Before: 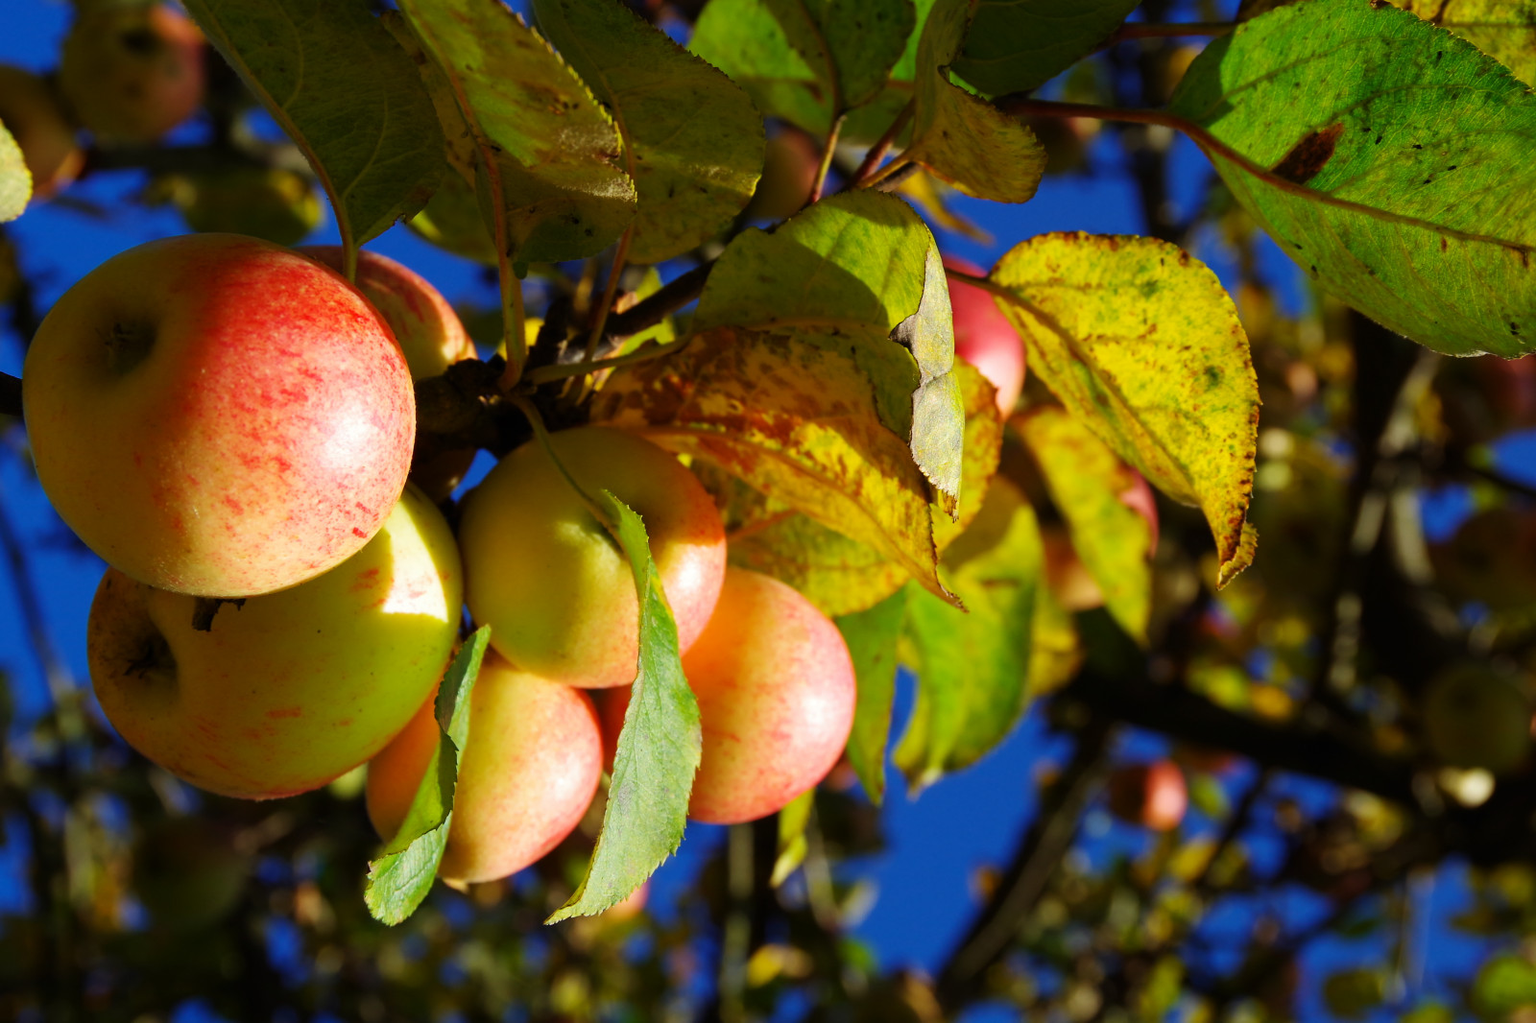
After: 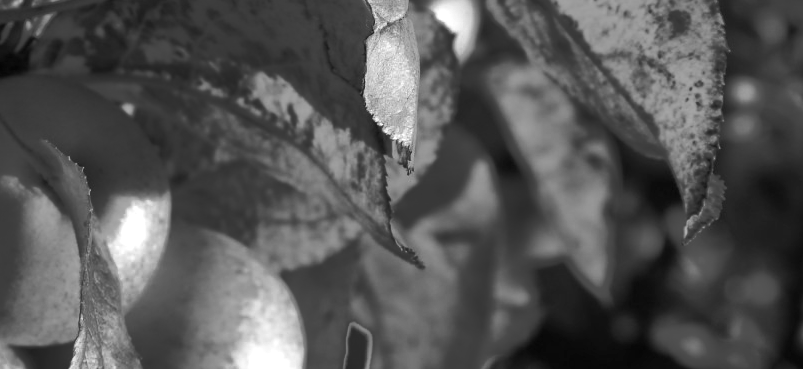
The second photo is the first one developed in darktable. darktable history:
monochrome: a -11.7, b 1.62, size 0.5, highlights 0.38
crop: left 36.607%, top 34.735%, right 13.146%, bottom 30.611%
exposure: black level correction 0, exposure 0.7 EV, compensate exposure bias true, compensate highlight preservation false
color balance rgb: linear chroma grading › global chroma 15%, perceptual saturation grading › global saturation 30%
